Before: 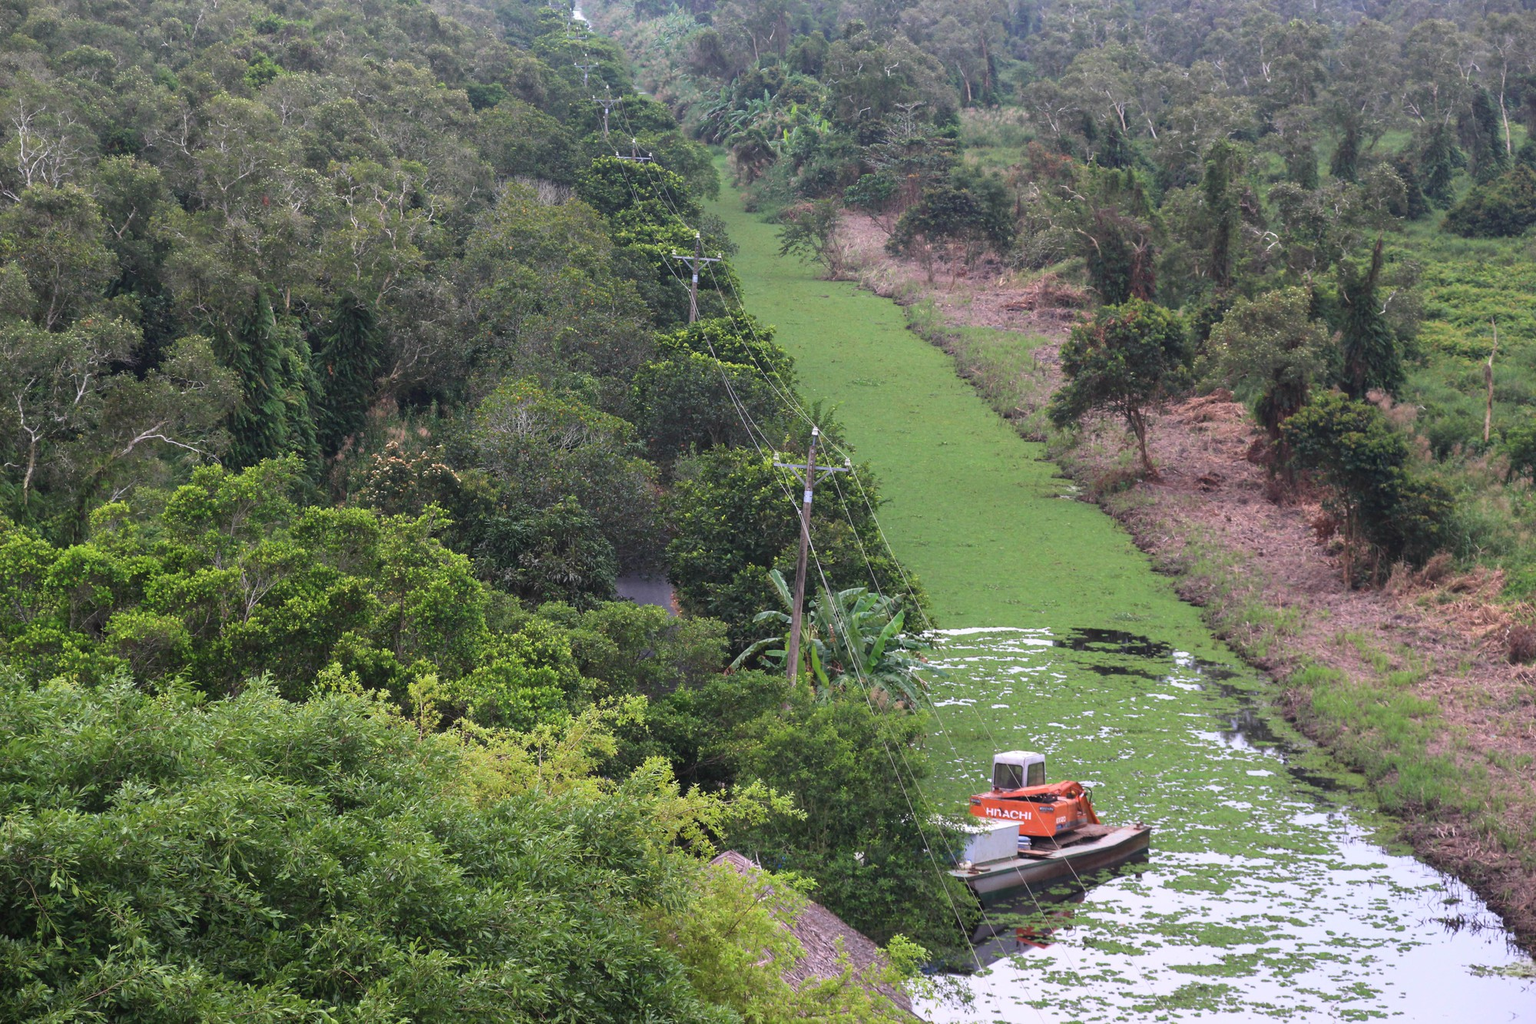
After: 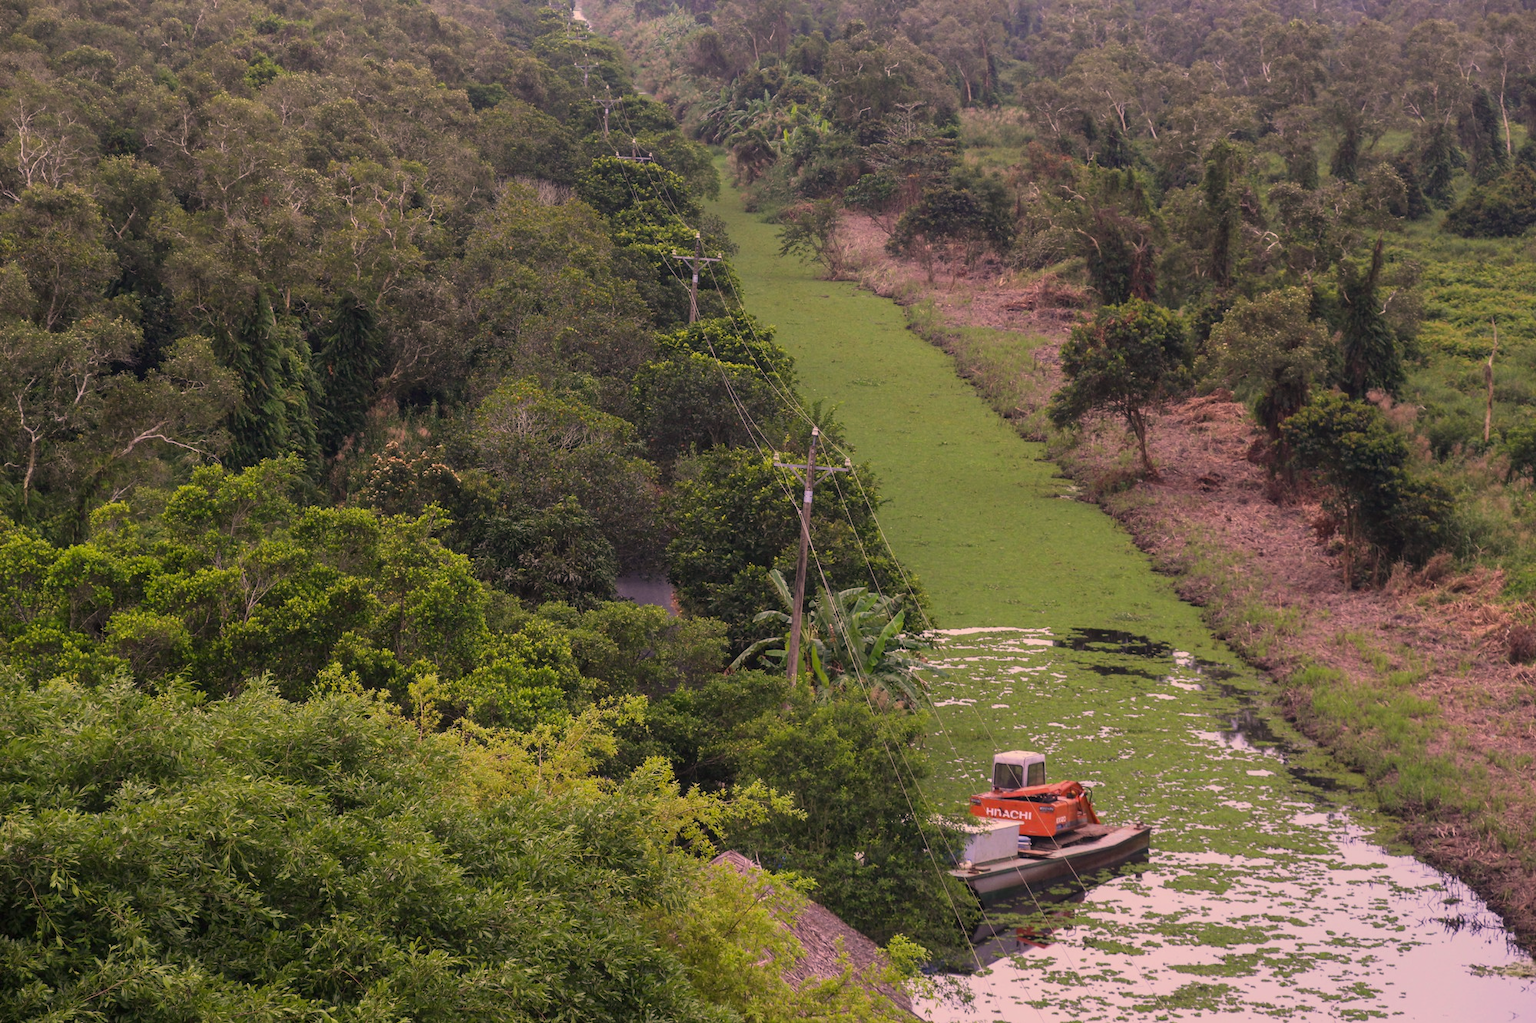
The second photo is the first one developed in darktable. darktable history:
exposure: black level correction 0.001, exposure -0.125 EV, compensate exposure bias true, compensate highlight preservation false
color correction: highlights a* 17.88, highlights b* 18.79
base curve: curves: ch0 [(0, 0) (0.472, 0.455) (1, 1)], preserve colors none
white balance: red 0.986, blue 1.01
local contrast: detail 110%
